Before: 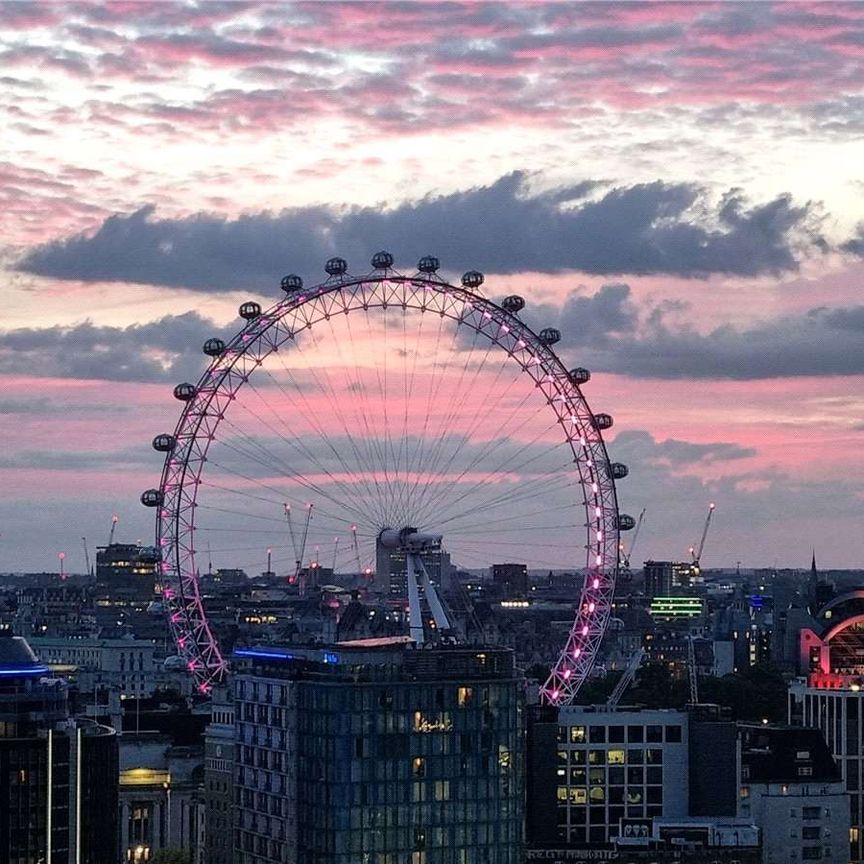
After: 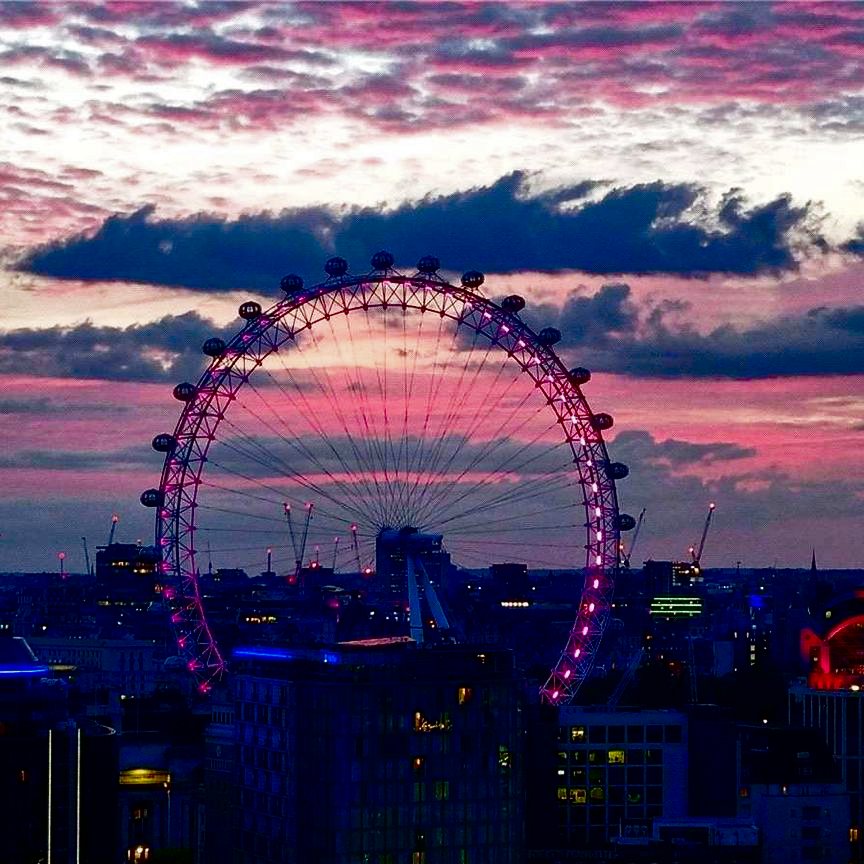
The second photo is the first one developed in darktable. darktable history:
base curve: curves: ch0 [(0, 0) (0.032, 0.025) (0.121, 0.166) (0.206, 0.329) (0.605, 0.79) (1, 1)], preserve colors none
contrast brightness saturation: brightness -0.98, saturation 0.985
